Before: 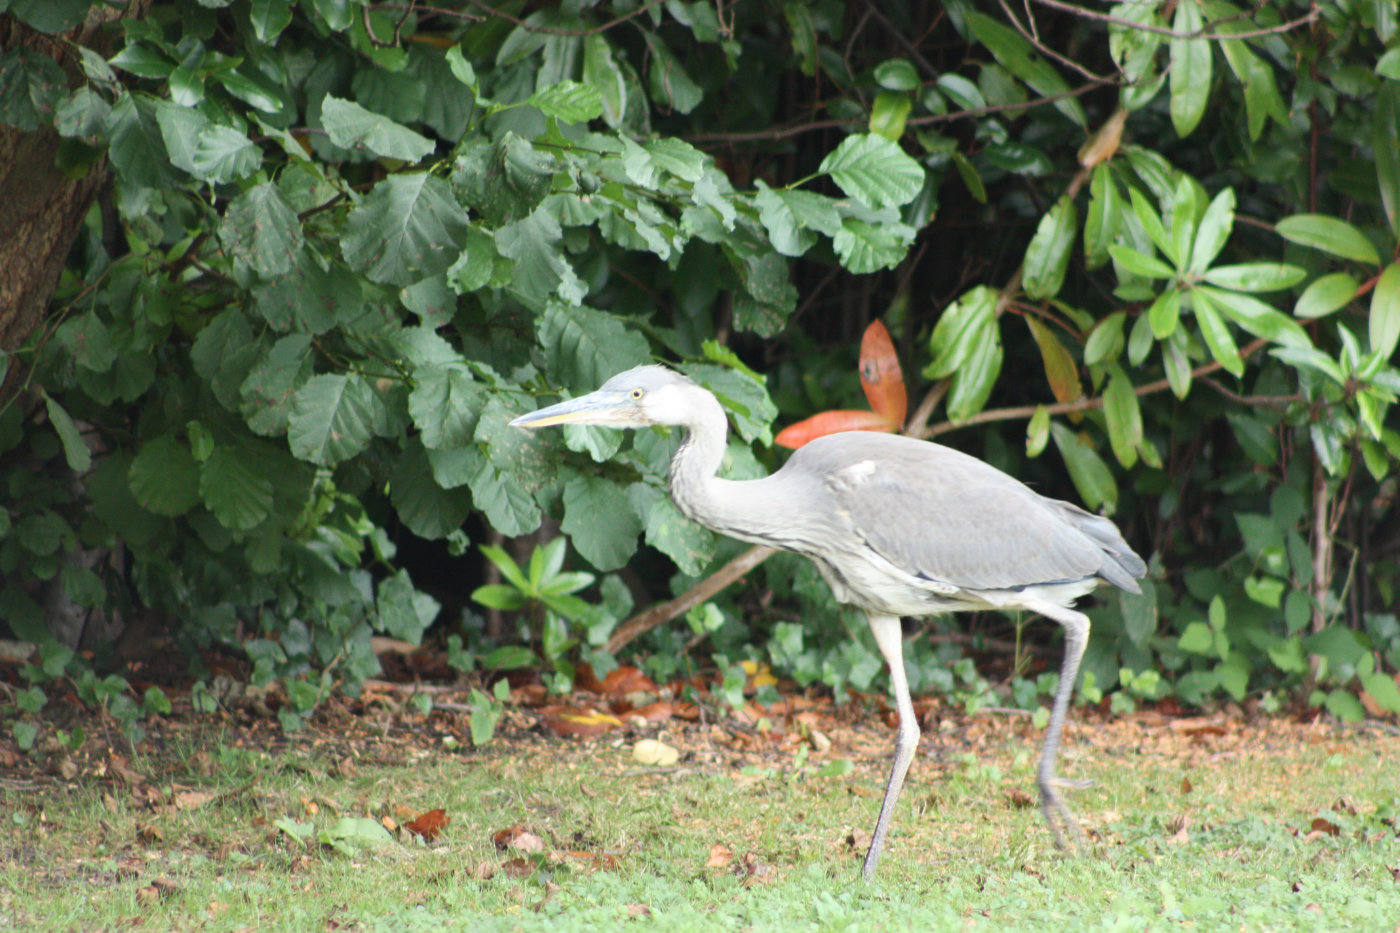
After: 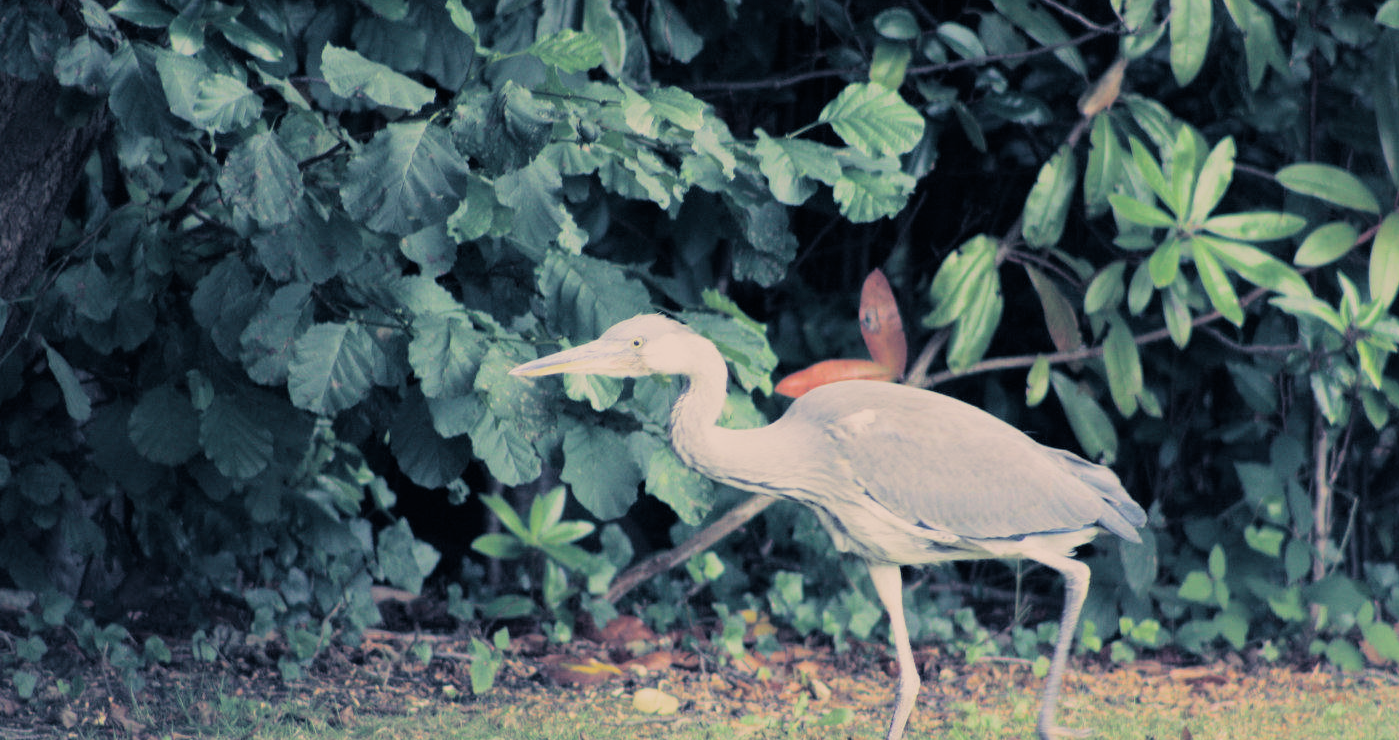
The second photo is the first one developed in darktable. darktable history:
filmic rgb: black relative exposure -7.65 EV, white relative exposure 4.56 EV, hardness 3.61, color science v6 (2022)
split-toning: shadows › hue 226.8°, shadows › saturation 0.56, highlights › hue 28.8°, balance -40, compress 0%
crop and rotate: top 5.667%, bottom 14.937%
